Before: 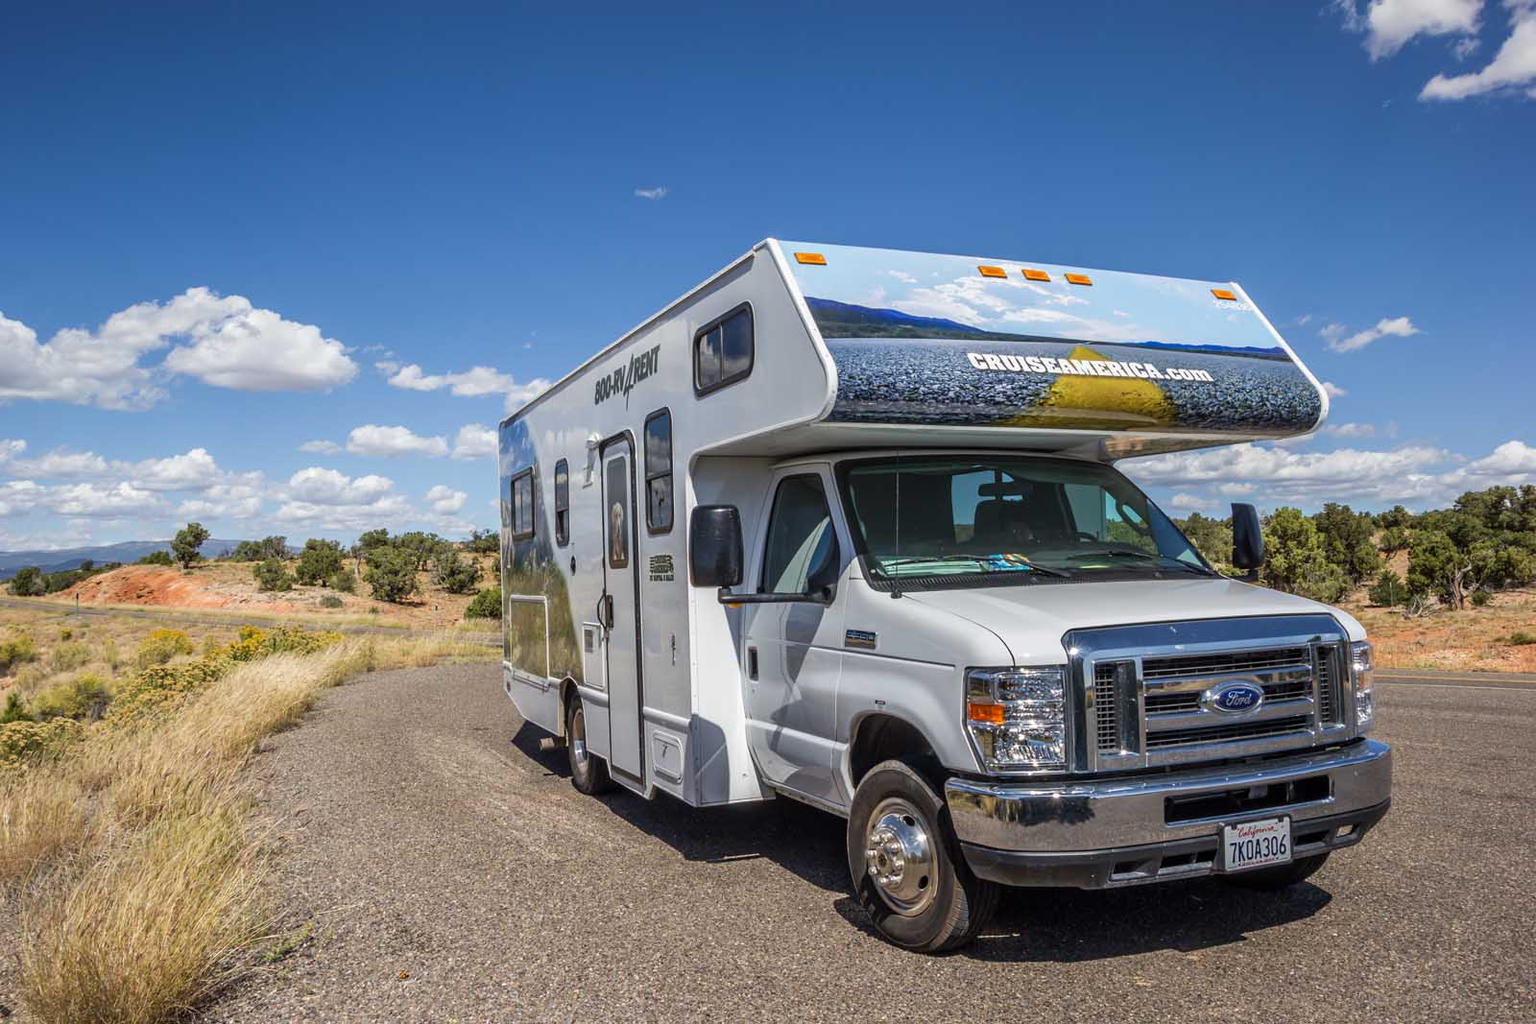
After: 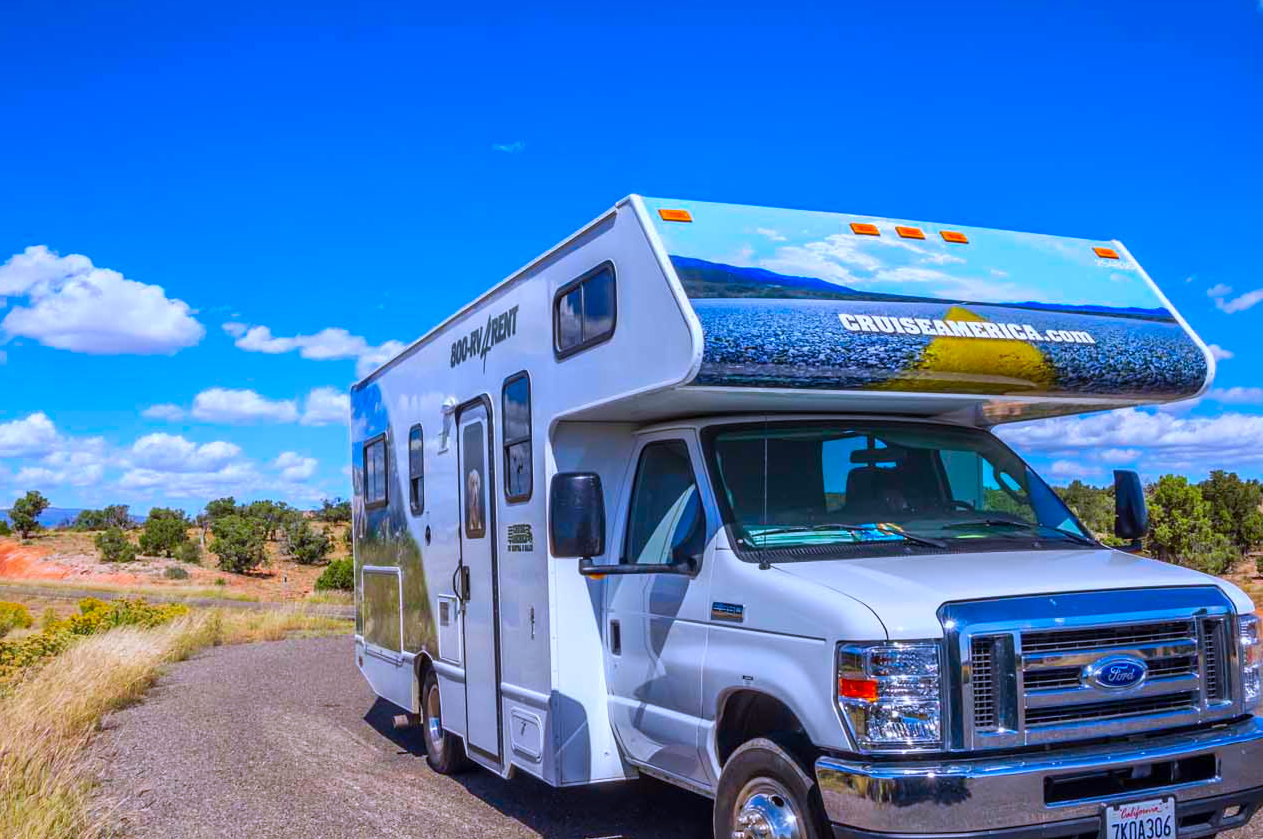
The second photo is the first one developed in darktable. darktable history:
color correction: highlights b* -0.061, saturation 1.77
color calibration: illuminant custom, x 0.372, y 0.387, temperature 4233.56 K
crop and rotate: left 10.591%, top 5.107%, right 10.447%, bottom 16.171%
